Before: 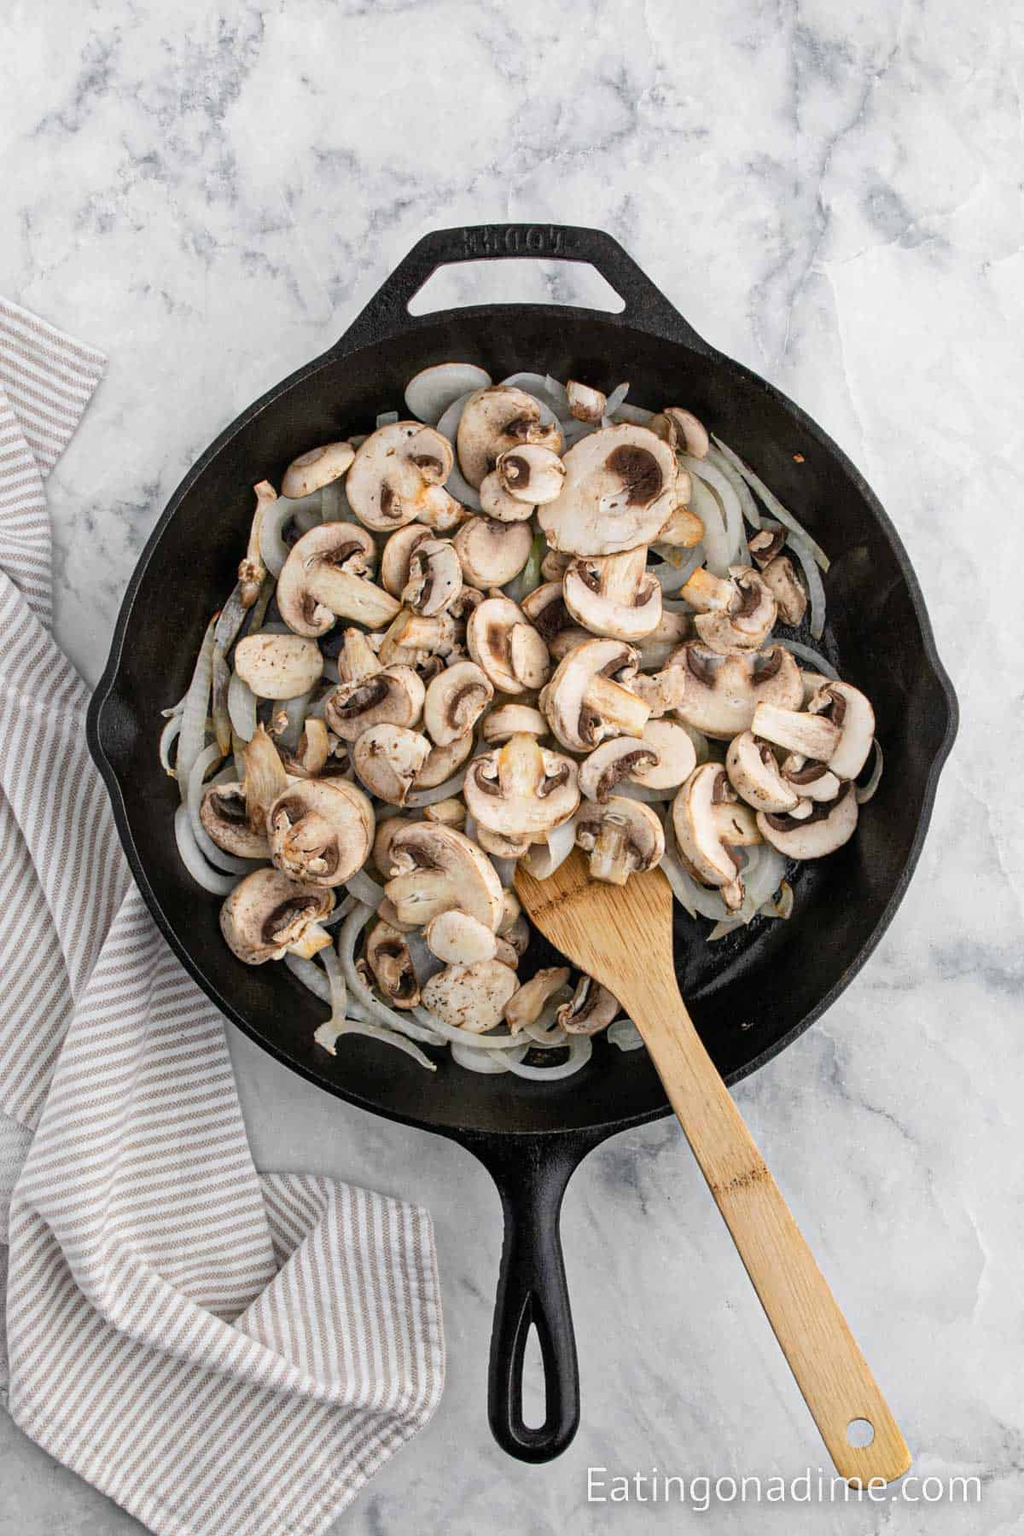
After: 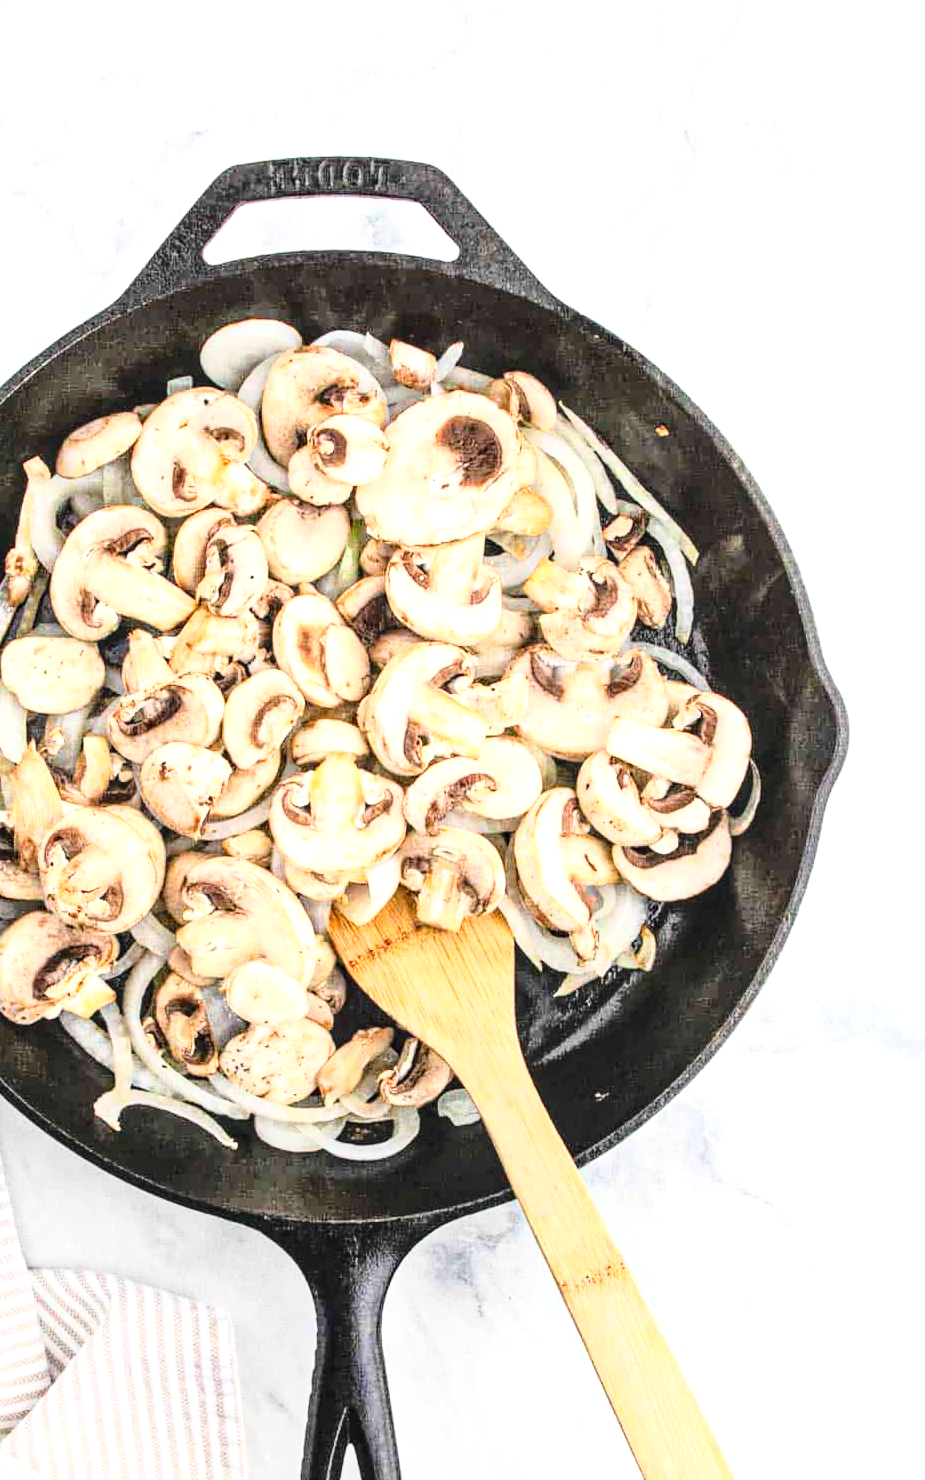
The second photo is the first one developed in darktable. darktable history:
base curve: curves: ch0 [(0, 0) (0.028, 0.03) (0.121, 0.232) (0.46, 0.748) (0.859, 0.968) (1, 1)]
local contrast: on, module defaults
exposure: black level correction 0, exposure 1.29 EV, compensate exposure bias true, compensate highlight preservation false
crop: left 22.867%, top 5.924%, bottom 11.815%
